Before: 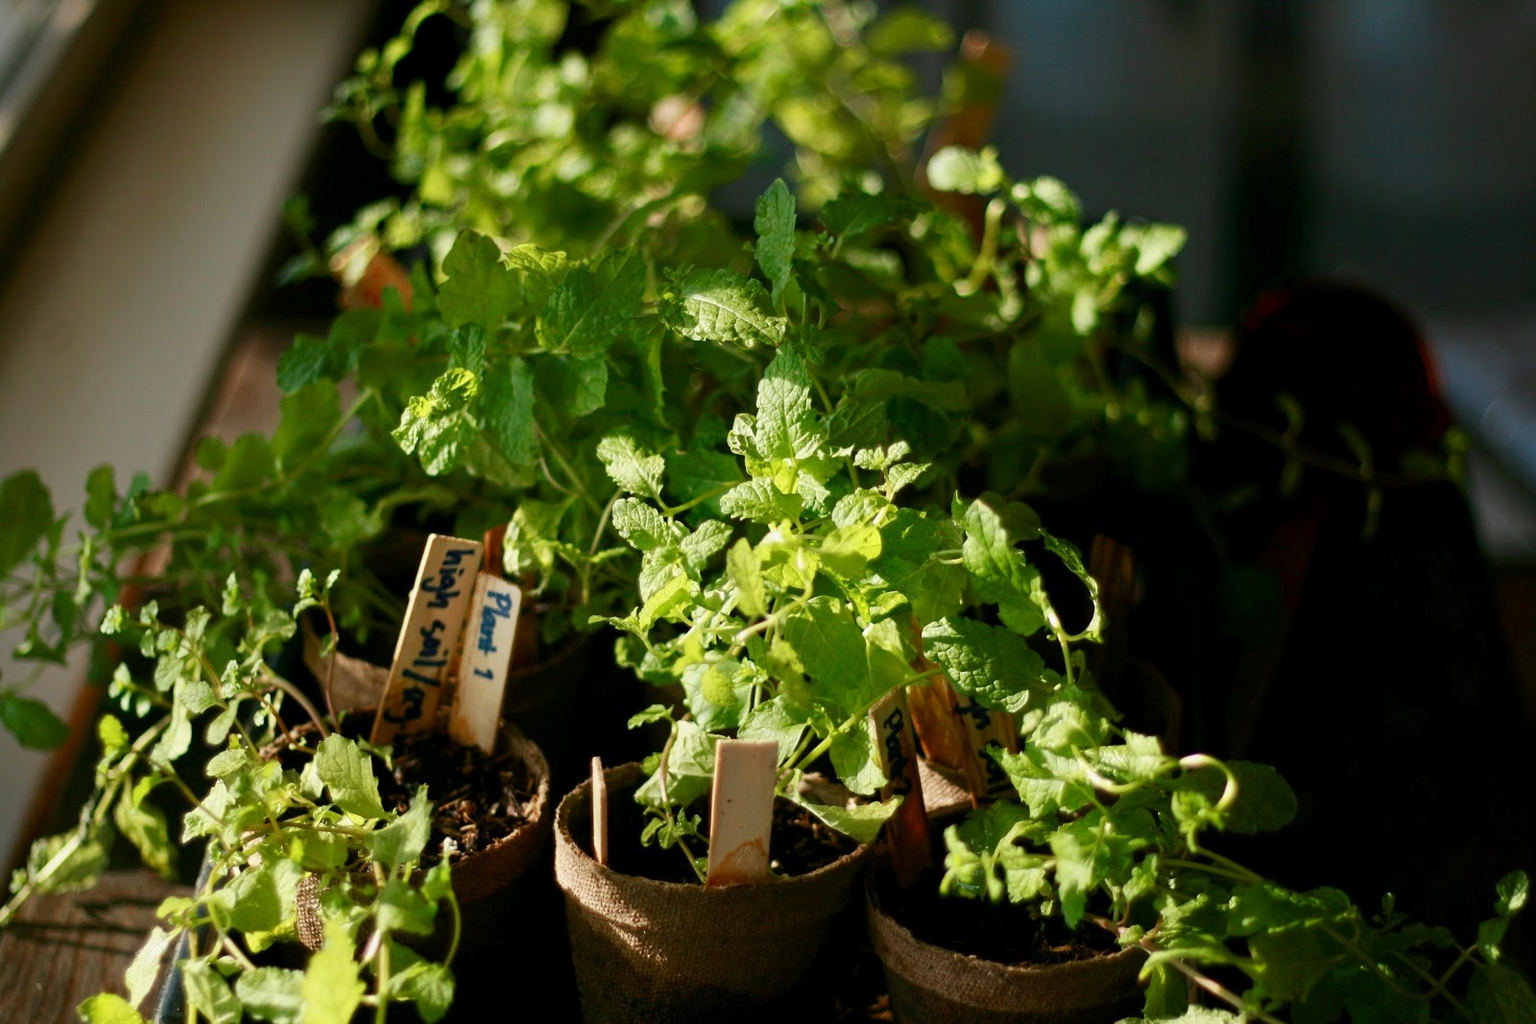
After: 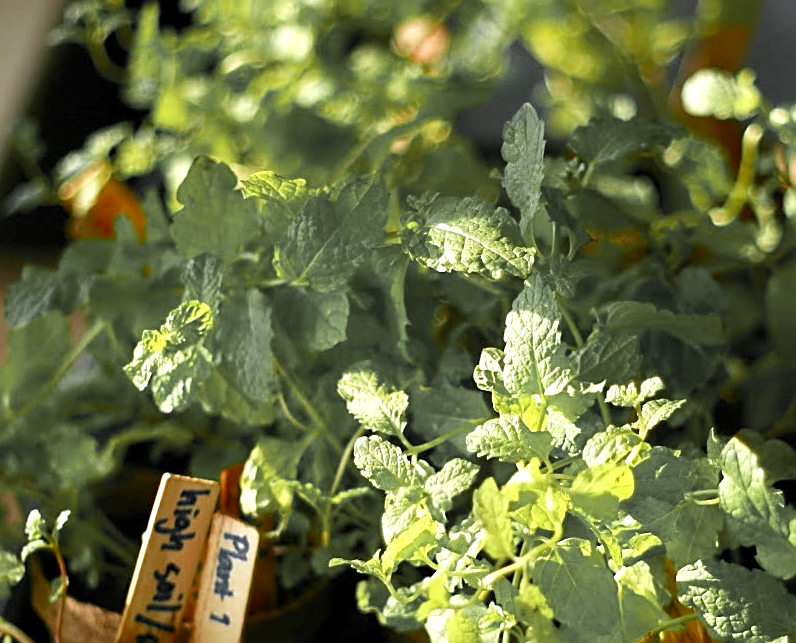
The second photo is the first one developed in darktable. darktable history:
crop: left 17.771%, top 7.795%, right 32.43%, bottom 31.931%
color zones: curves: ch0 [(0.004, 0.388) (0.125, 0.392) (0.25, 0.404) (0.375, 0.5) (0.5, 0.5) (0.625, 0.5) (0.75, 0.5) (0.875, 0.5)]; ch1 [(0, 0.5) (0.125, 0.5) (0.25, 0.5) (0.375, 0.124) (0.524, 0.124) (0.645, 0.128) (0.789, 0.132) (0.914, 0.096) (0.998, 0.068)]
sharpen: on, module defaults
exposure: black level correction 0, exposure 0.93 EV, compensate highlight preservation false
